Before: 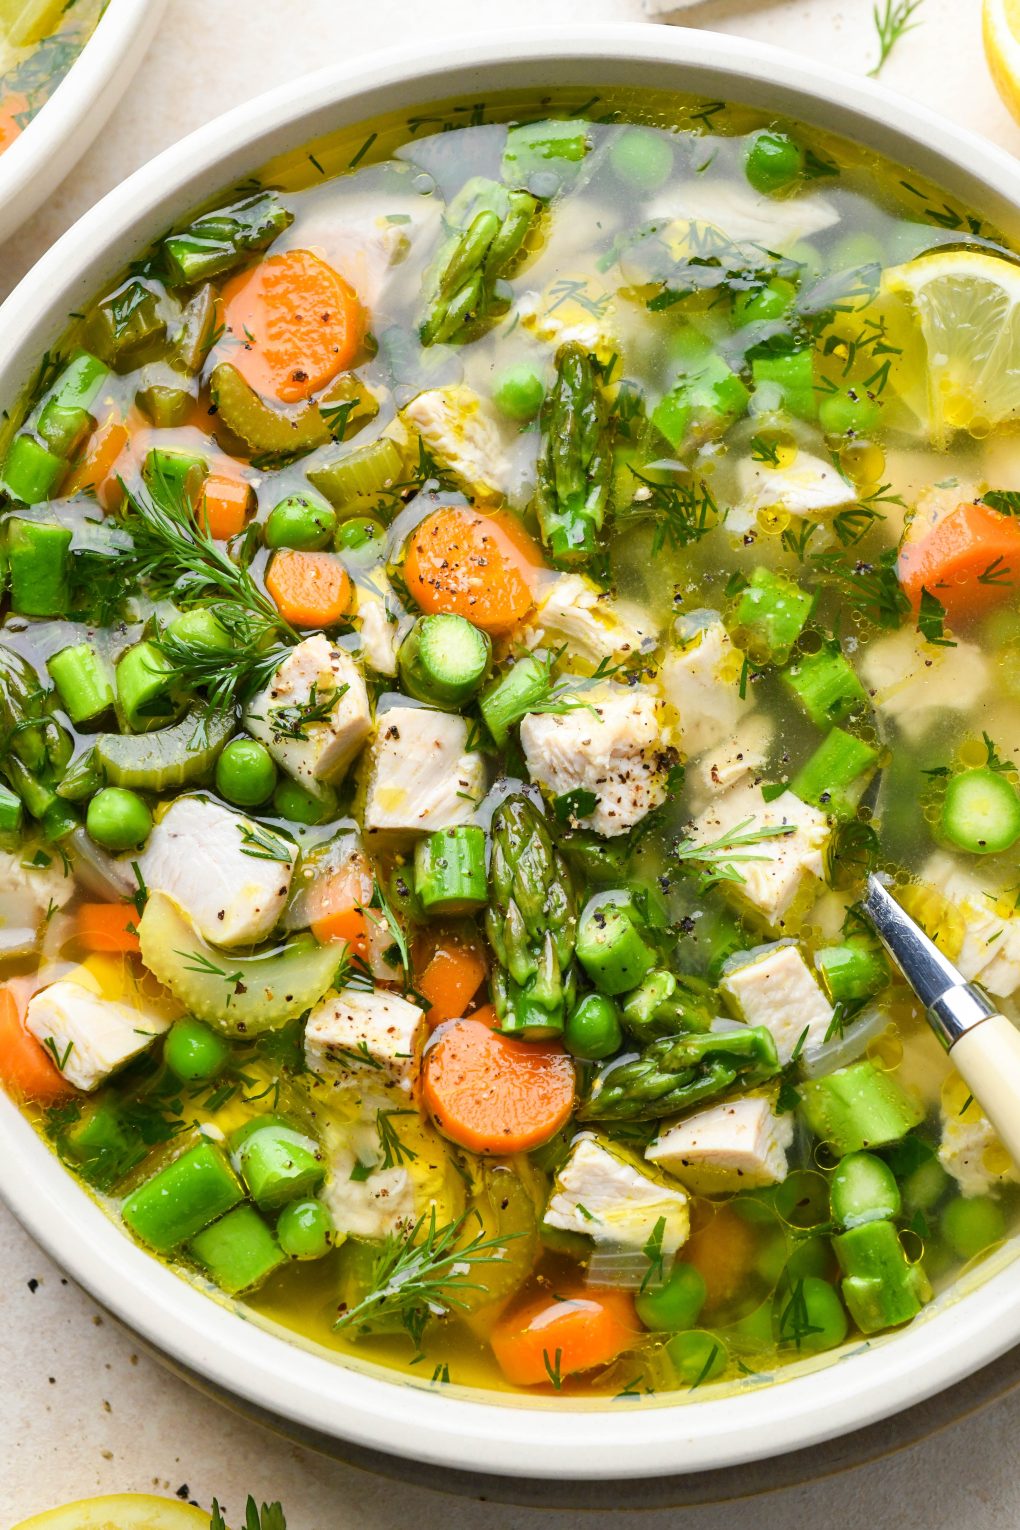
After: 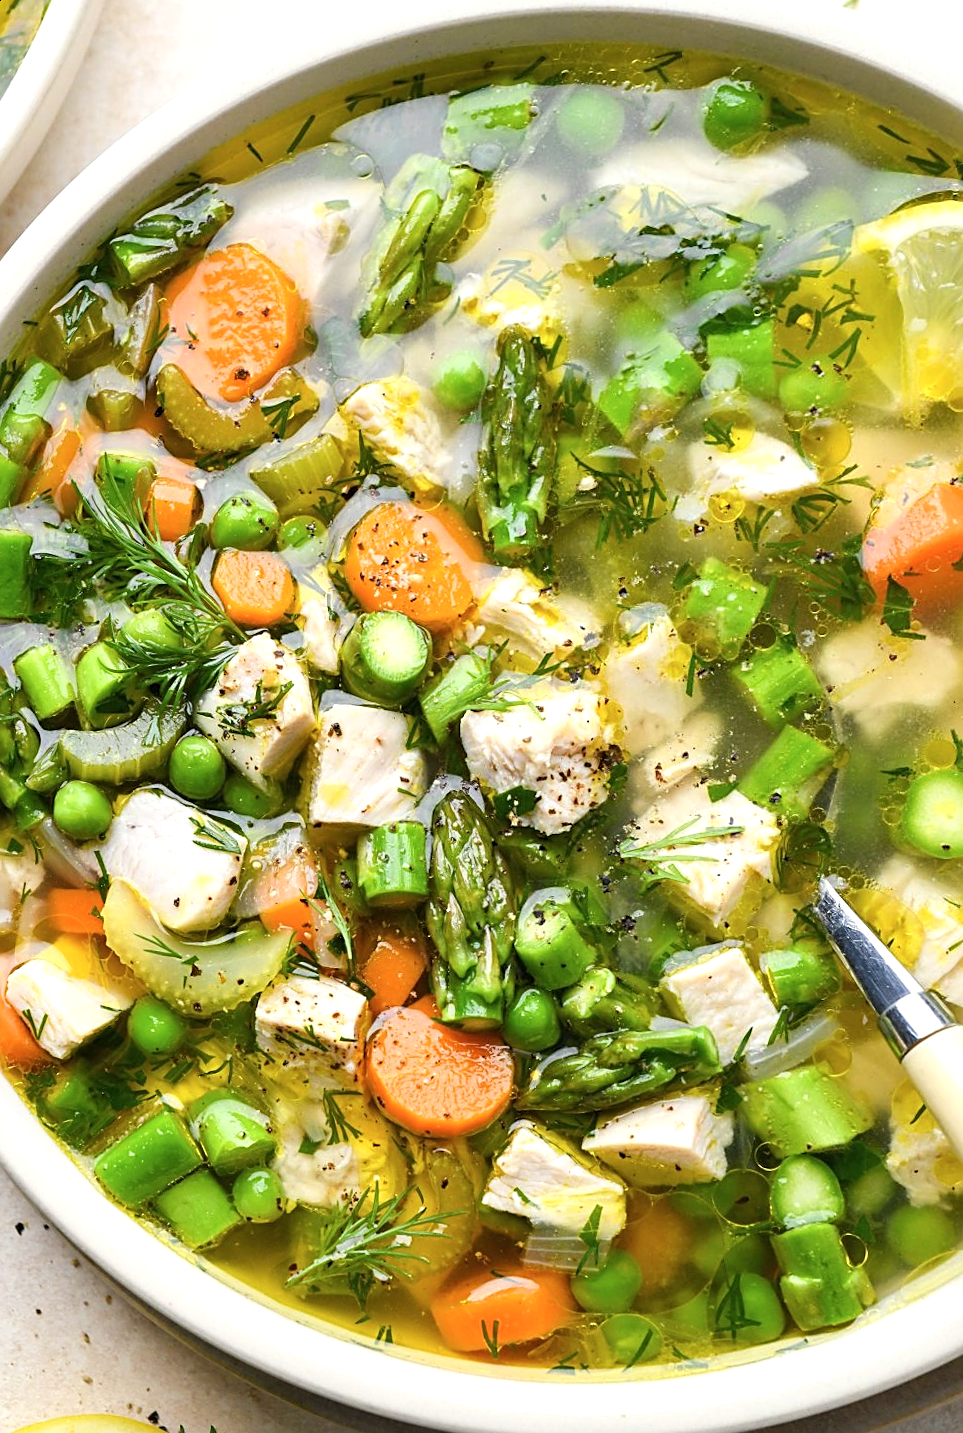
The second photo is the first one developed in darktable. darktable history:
shadows and highlights: radius 44.78, white point adjustment 6.64, compress 79.65%, highlights color adjustment 78.42%, soften with gaussian
sharpen: on, module defaults
rotate and perspective: rotation 0.062°, lens shift (vertical) 0.115, lens shift (horizontal) -0.133, crop left 0.047, crop right 0.94, crop top 0.061, crop bottom 0.94
